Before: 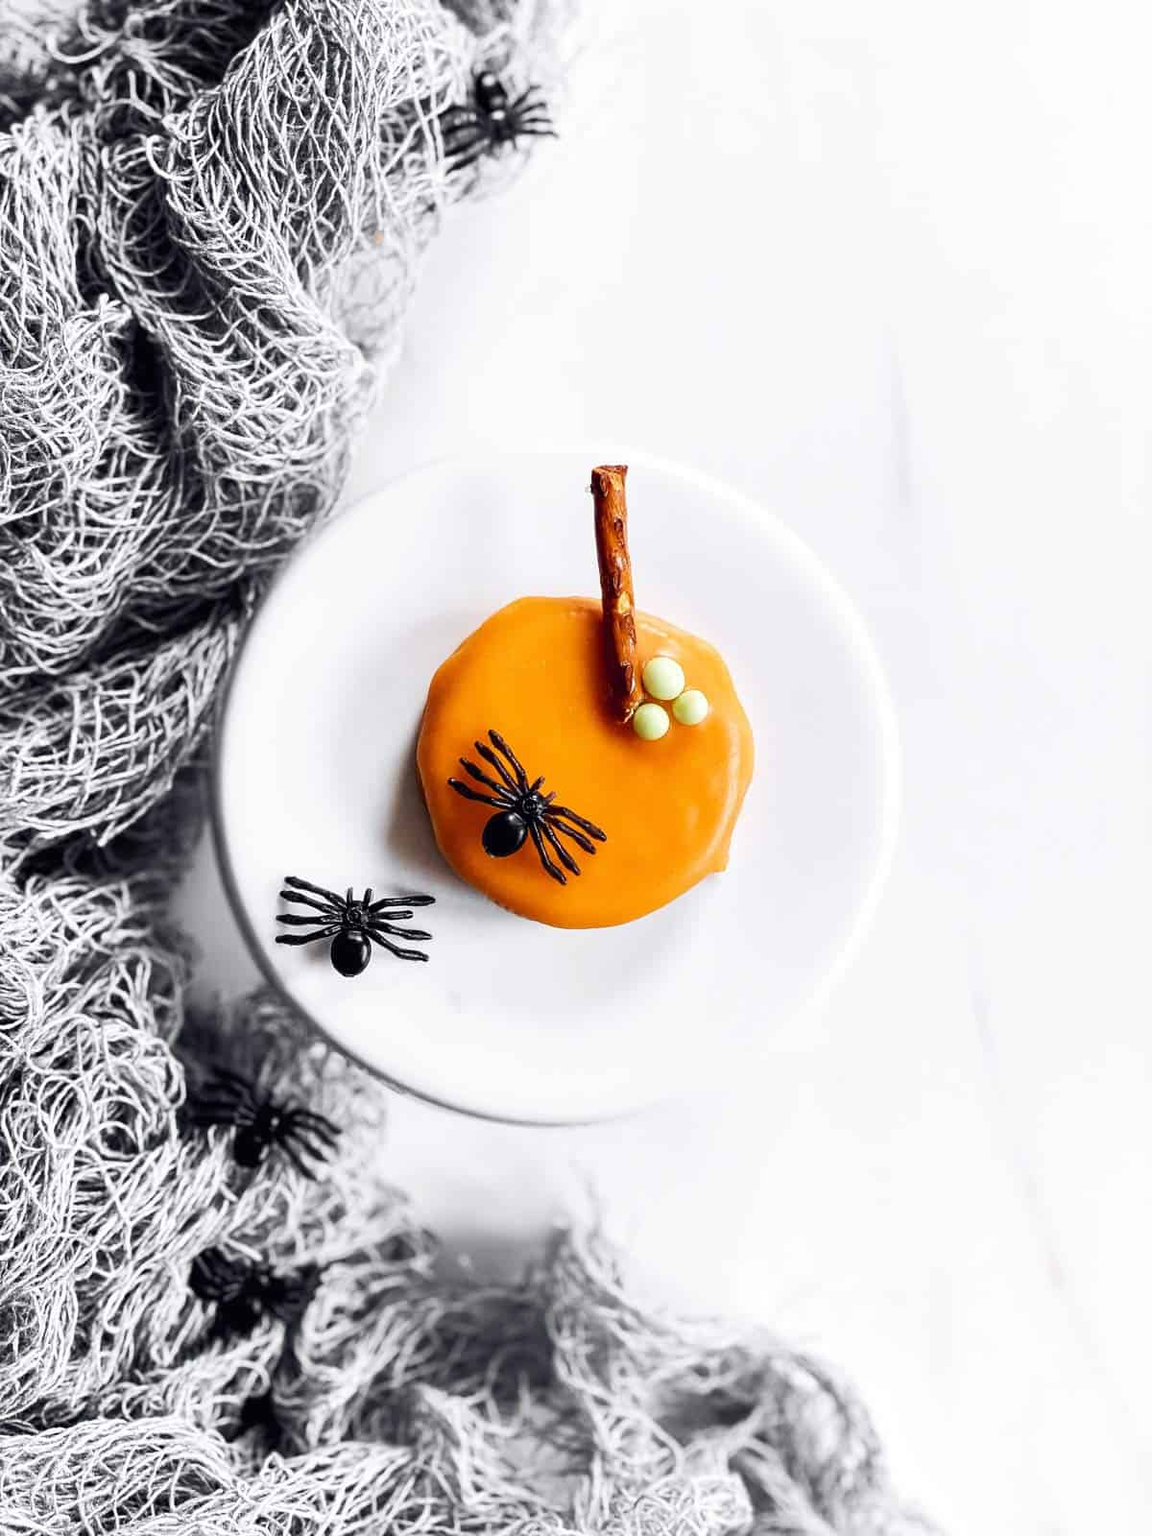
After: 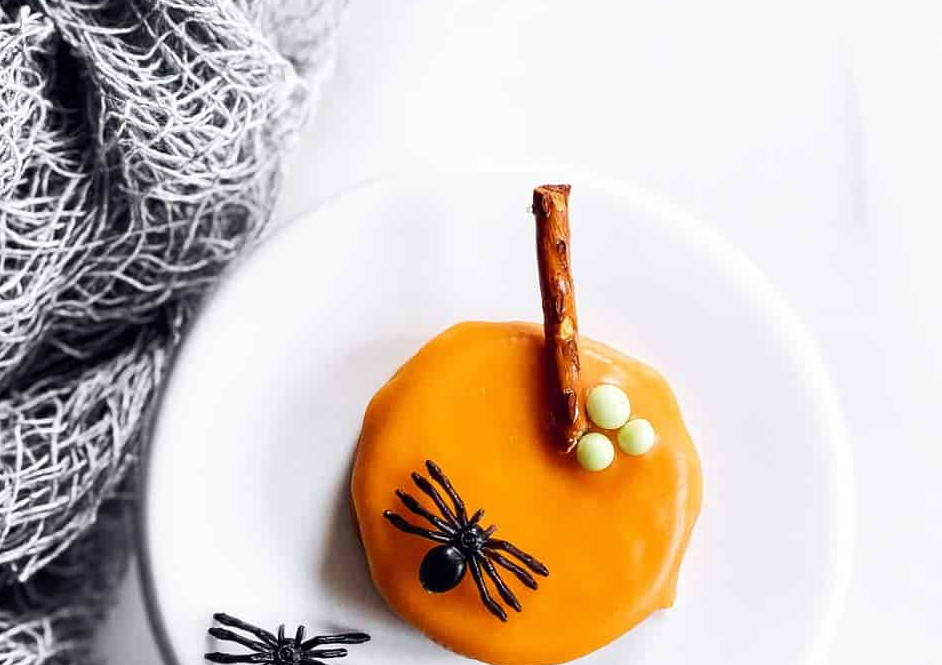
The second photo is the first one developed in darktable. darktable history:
crop: left 6.952%, top 18.794%, right 14.487%, bottom 39.619%
